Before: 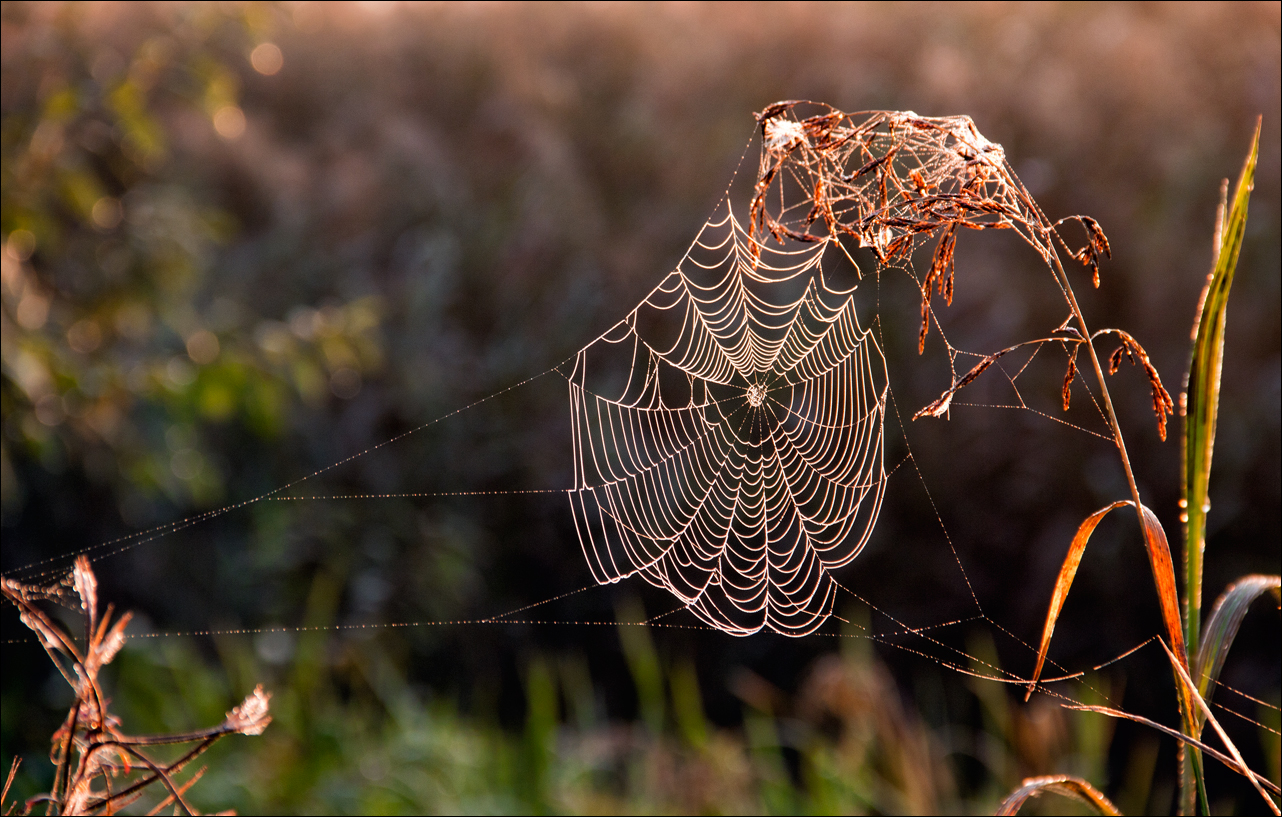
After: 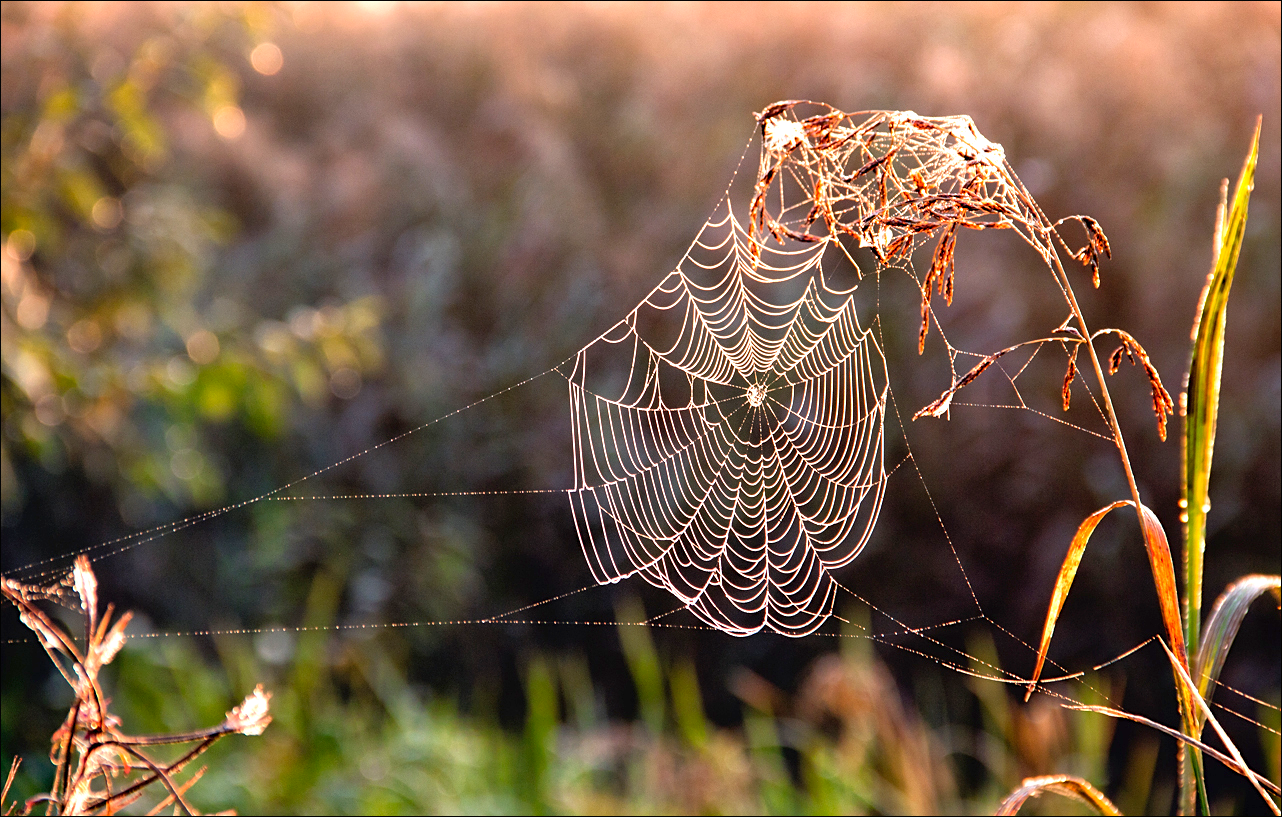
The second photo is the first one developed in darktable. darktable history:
exposure: black level correction 0, exposure 0.695 EV, compensate highlight preservation false
sharpen: amount 0.208
levels: black 0.017%, levels [0, 0.435, 0.917]
color correction: highlights a* -0.12, highlights b* 0.105
